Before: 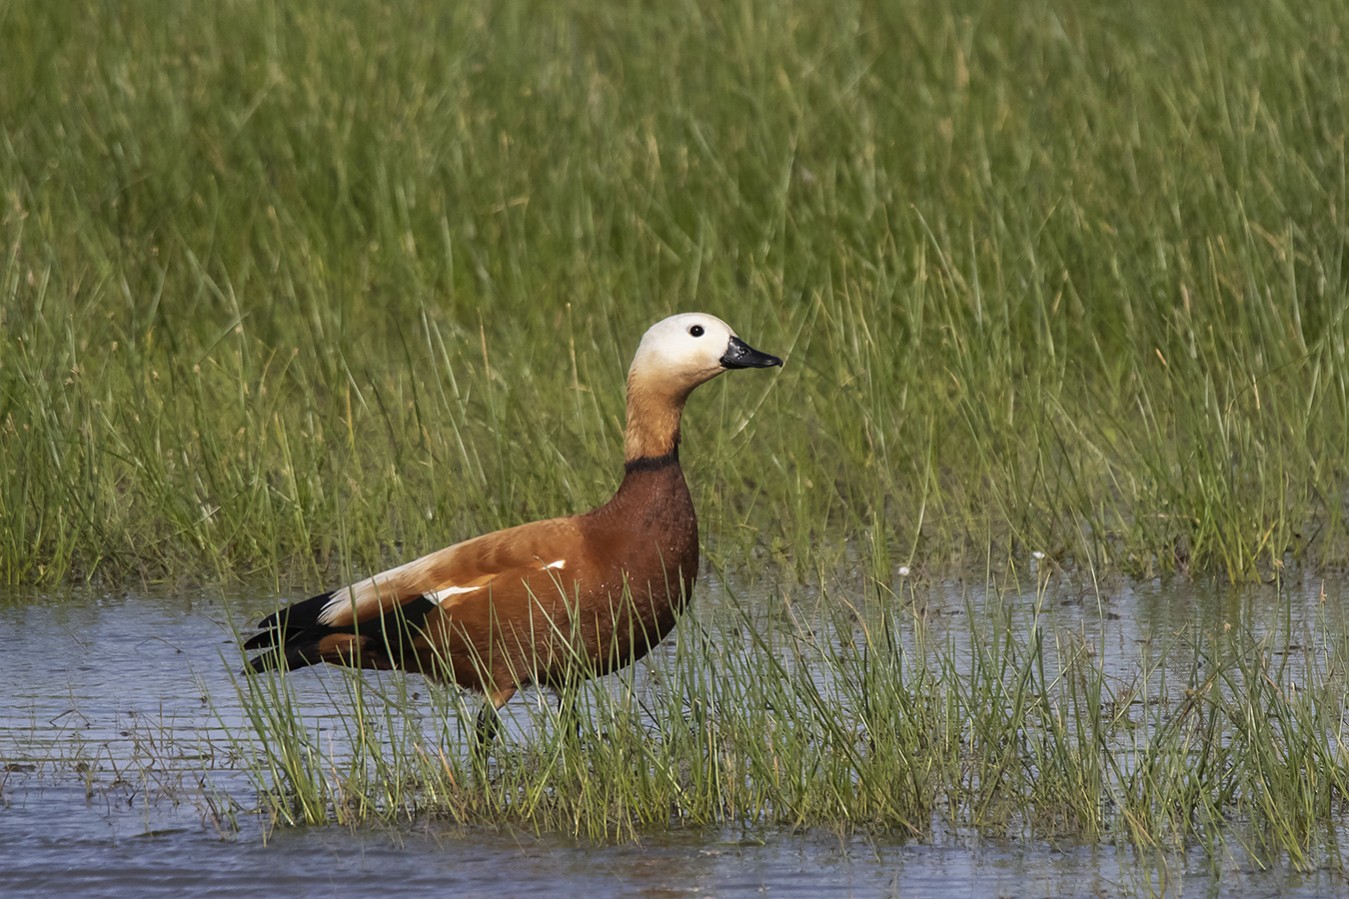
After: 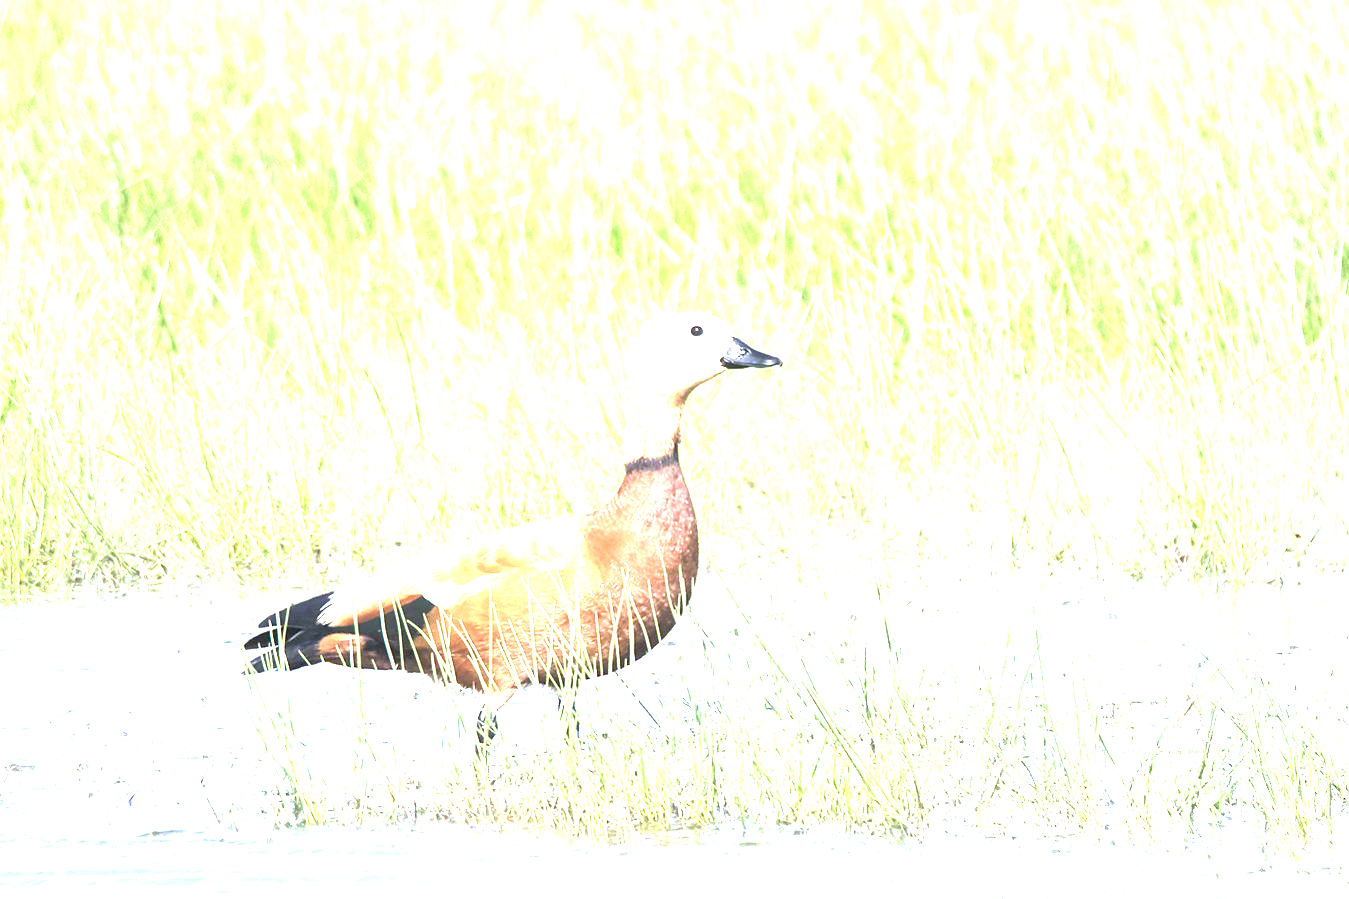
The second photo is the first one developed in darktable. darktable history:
exposure: black level correction 0, exposure 4 EV, compensate exposure bias true, compensate highlight preservation false
color calibration: illuminant as shot in camera, x 0.378, y 0.381, temperature 4093.13 K, saturation algorithm version 1 (2020)
